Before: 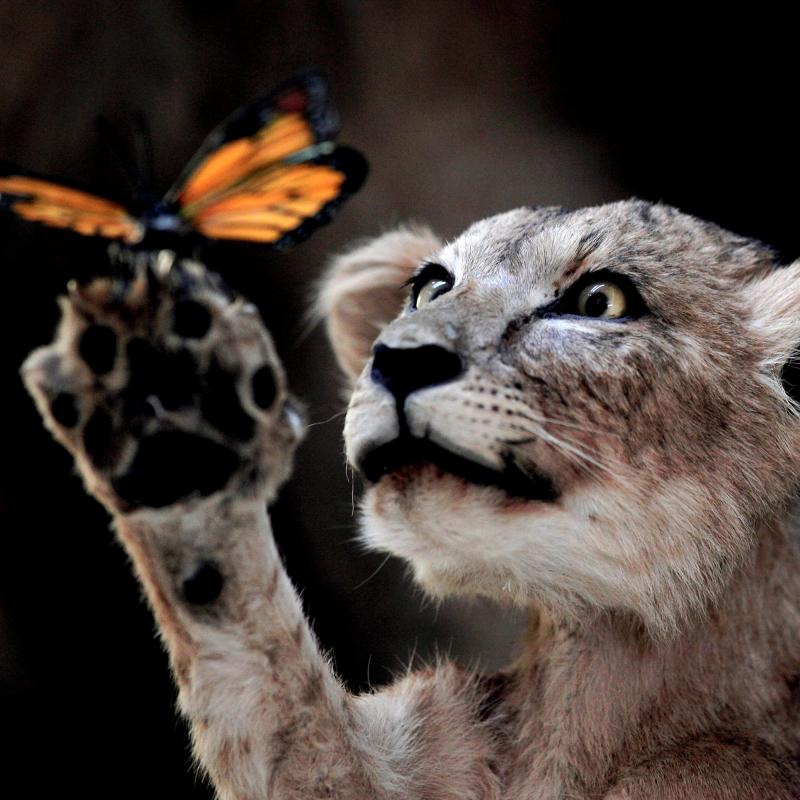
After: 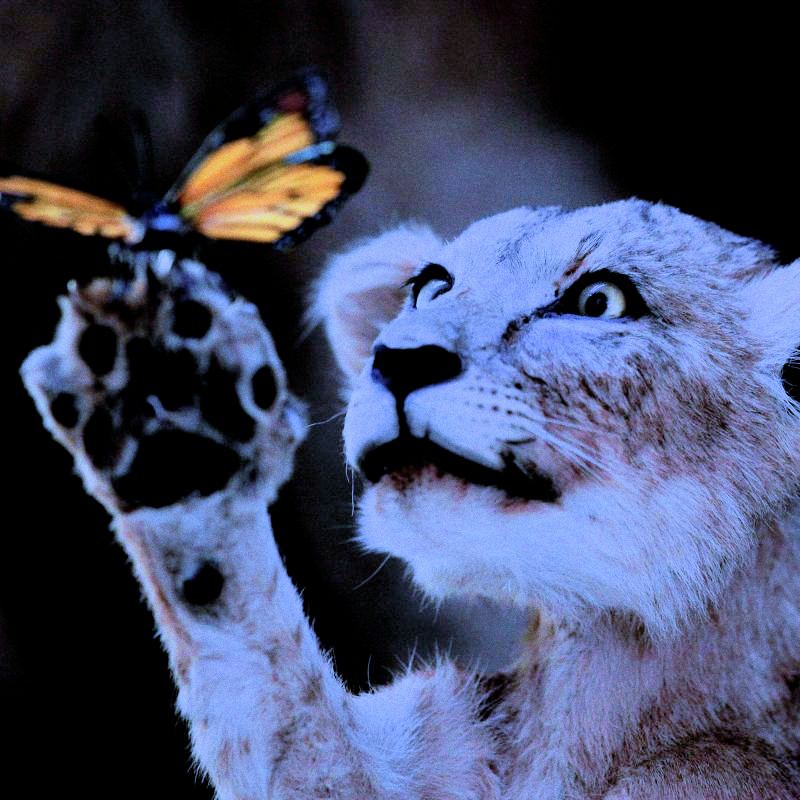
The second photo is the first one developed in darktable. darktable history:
grain: coarseness 0.09 ISO
exposure: black level correction 0, exposure 1.1 EV, compensate highlight preservation false
white balance: red 0.766, blue 1.537
filmic rgb: black relative exposure -7.65 EV, white relative exposure 4.56 EV, hardness 3.61, color science v6 (2022)
velvia: on, module defaults
